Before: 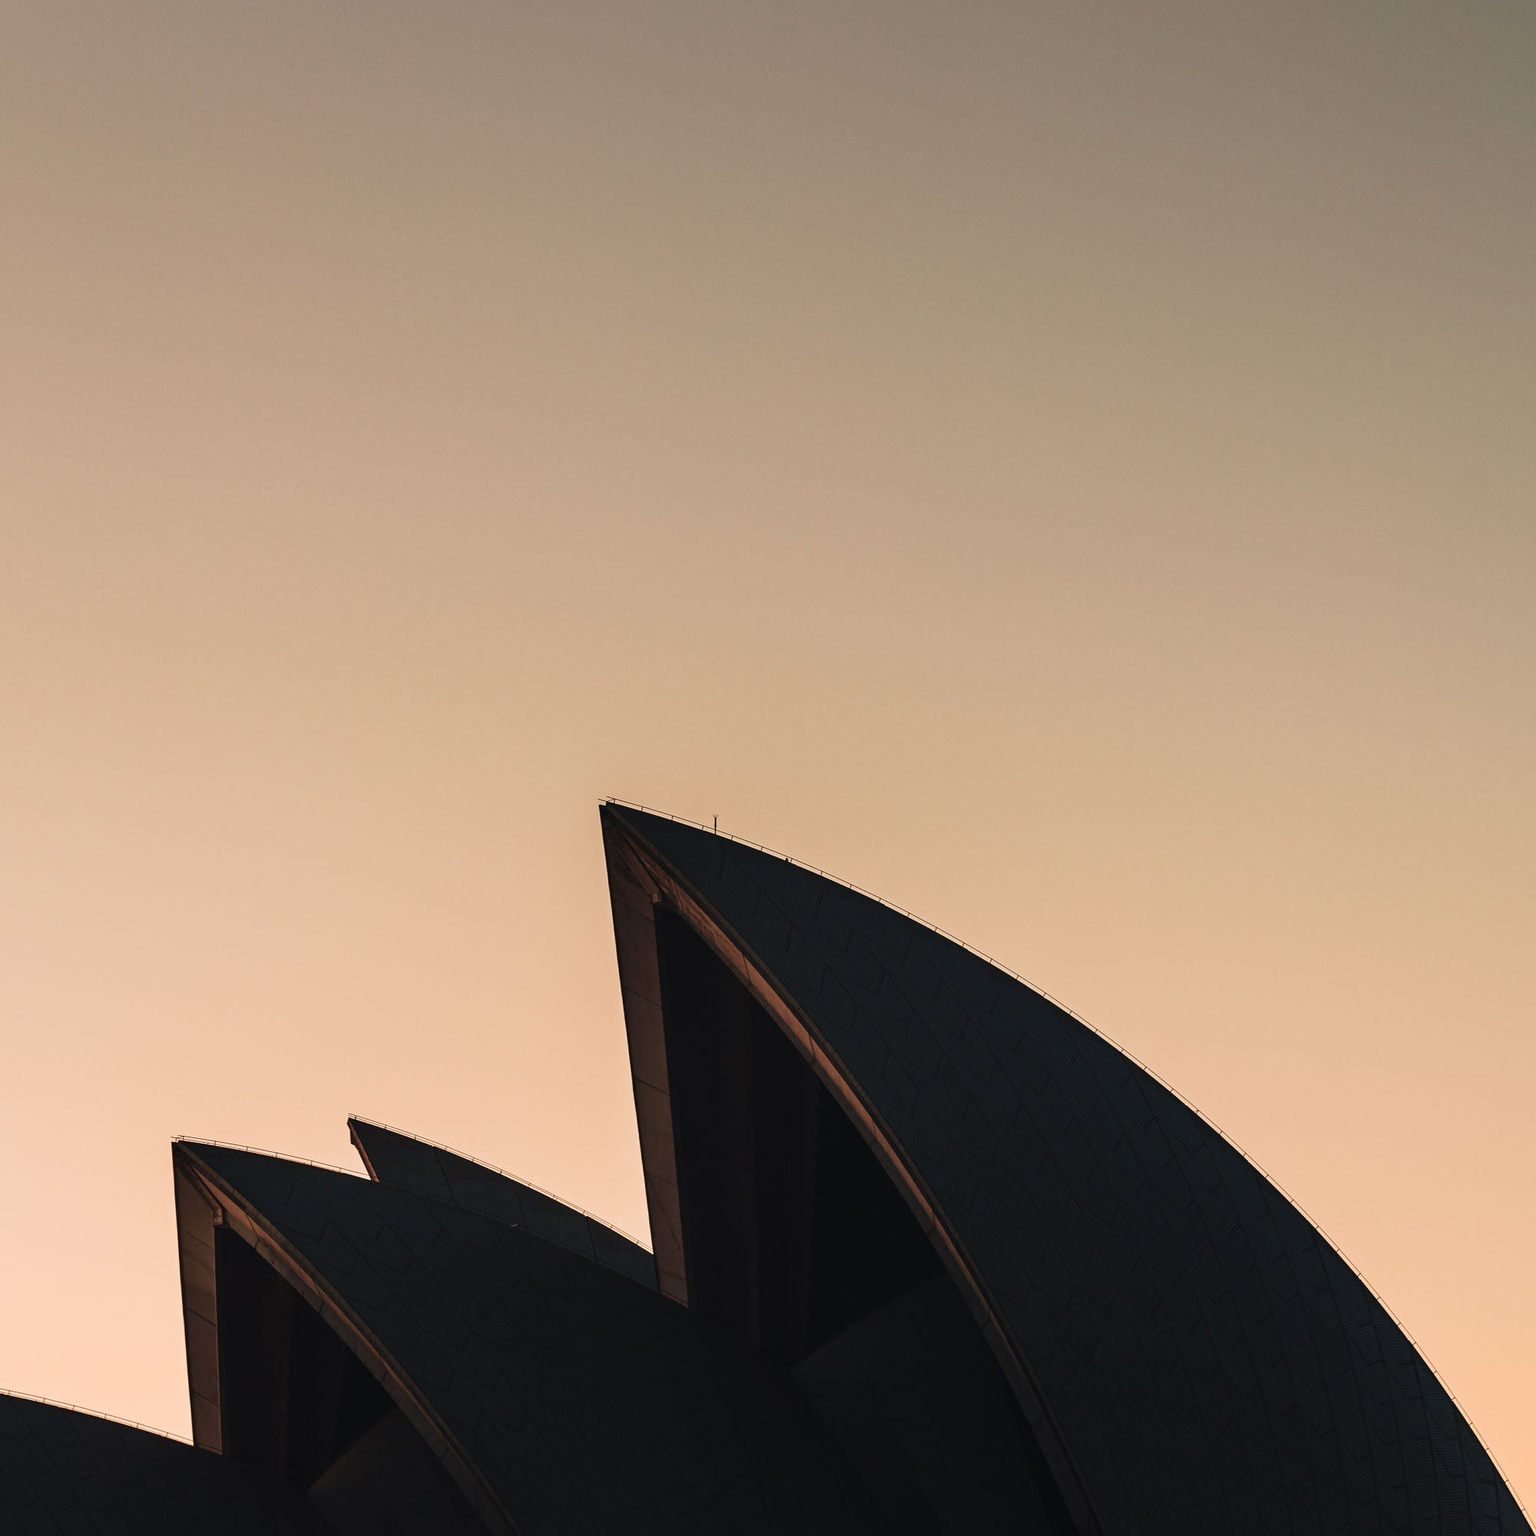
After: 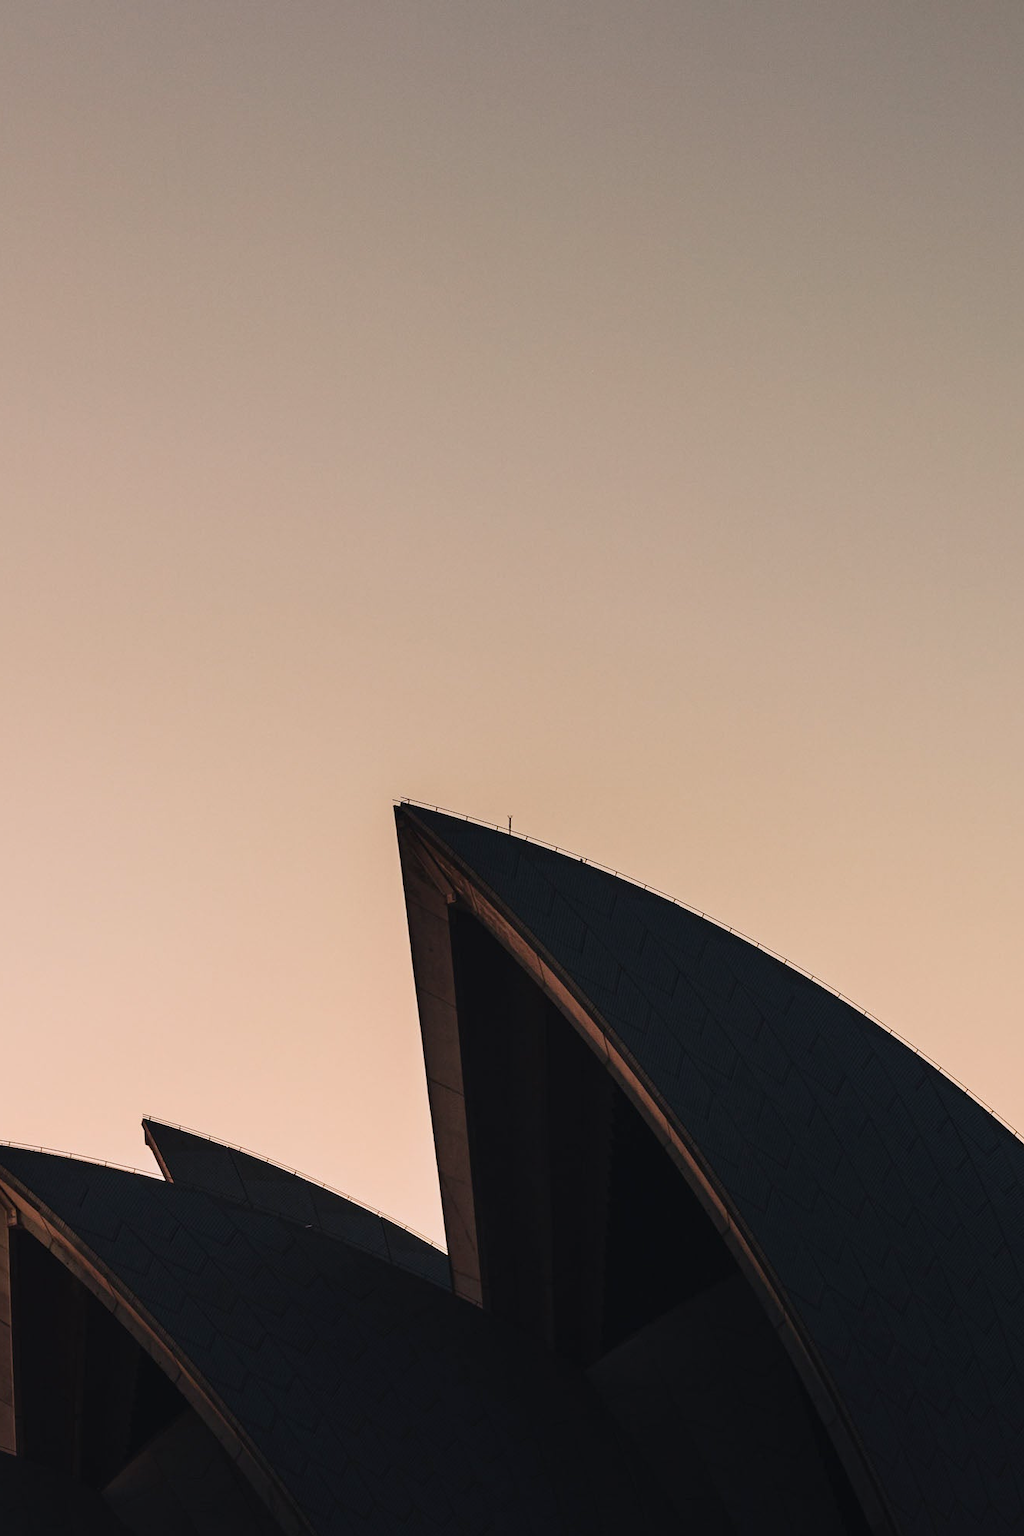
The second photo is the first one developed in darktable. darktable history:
crop and rotate: left 13.409%, right 19.924%
white balance: red 0.984, blue 1.059
